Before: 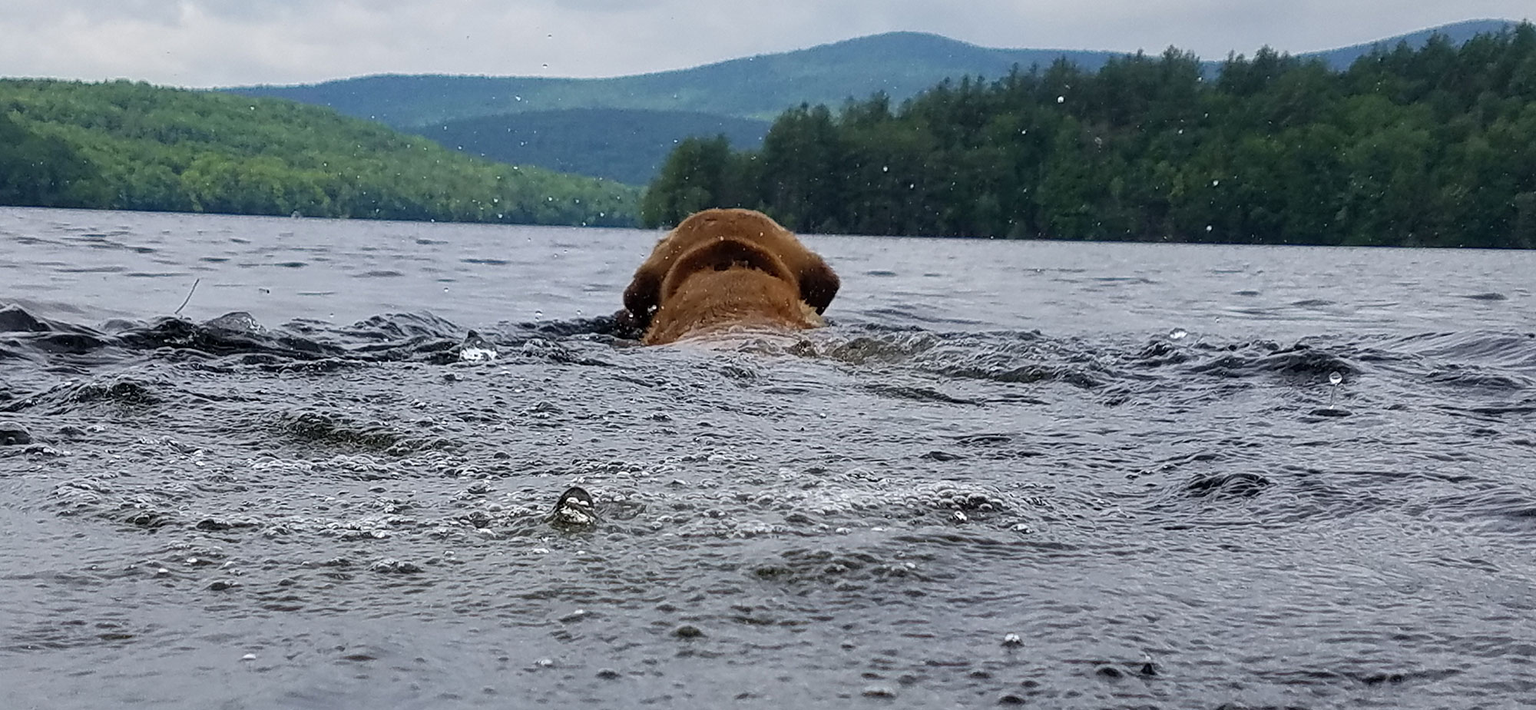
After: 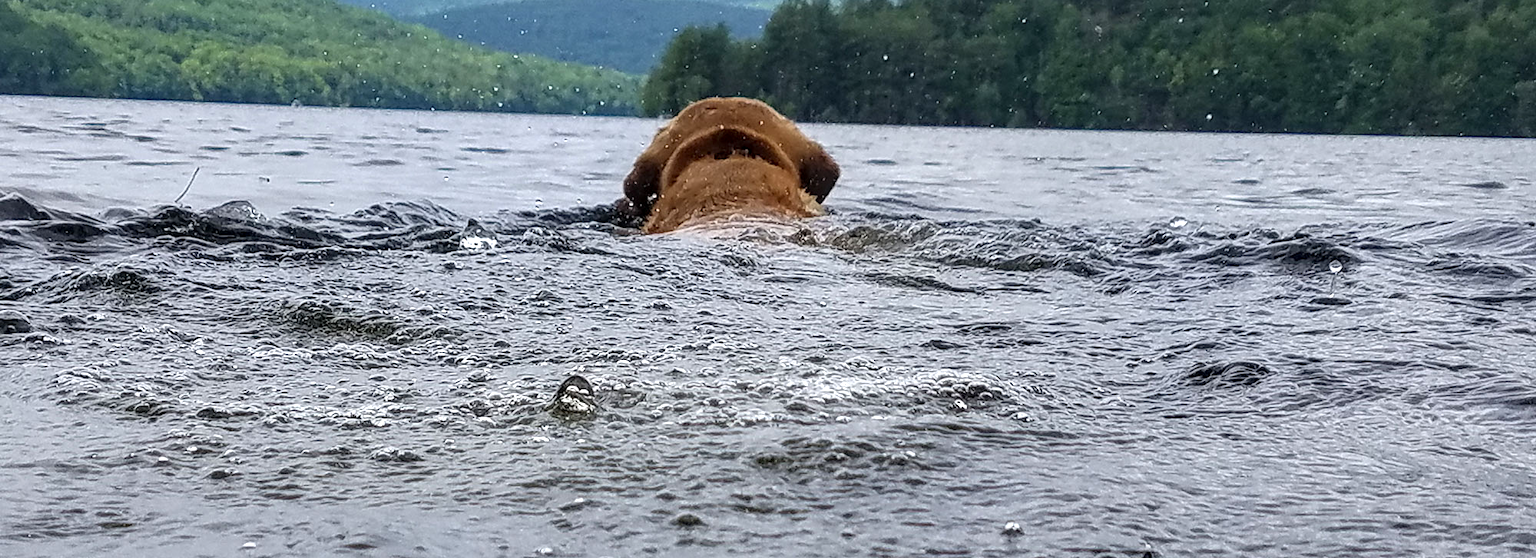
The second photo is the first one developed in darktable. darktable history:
exposure: exposure 0.493 EV, compensate highlight preservation false
local contrast: on, module defaults
crop and rotate: top 15.774%, bottom 5.506%
